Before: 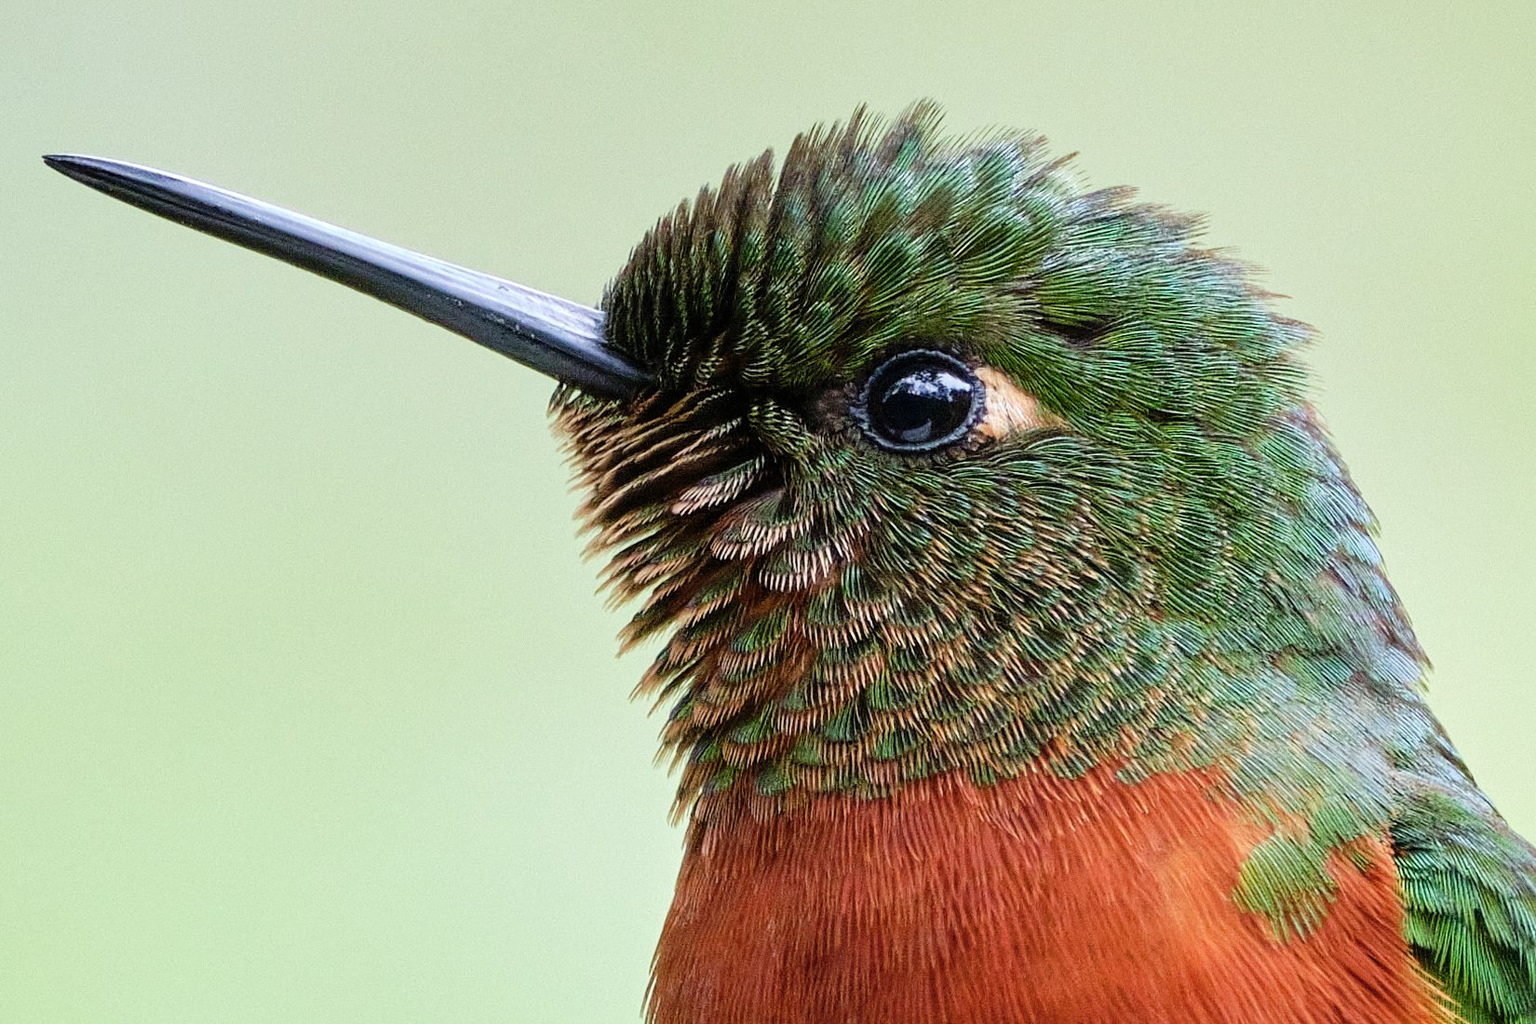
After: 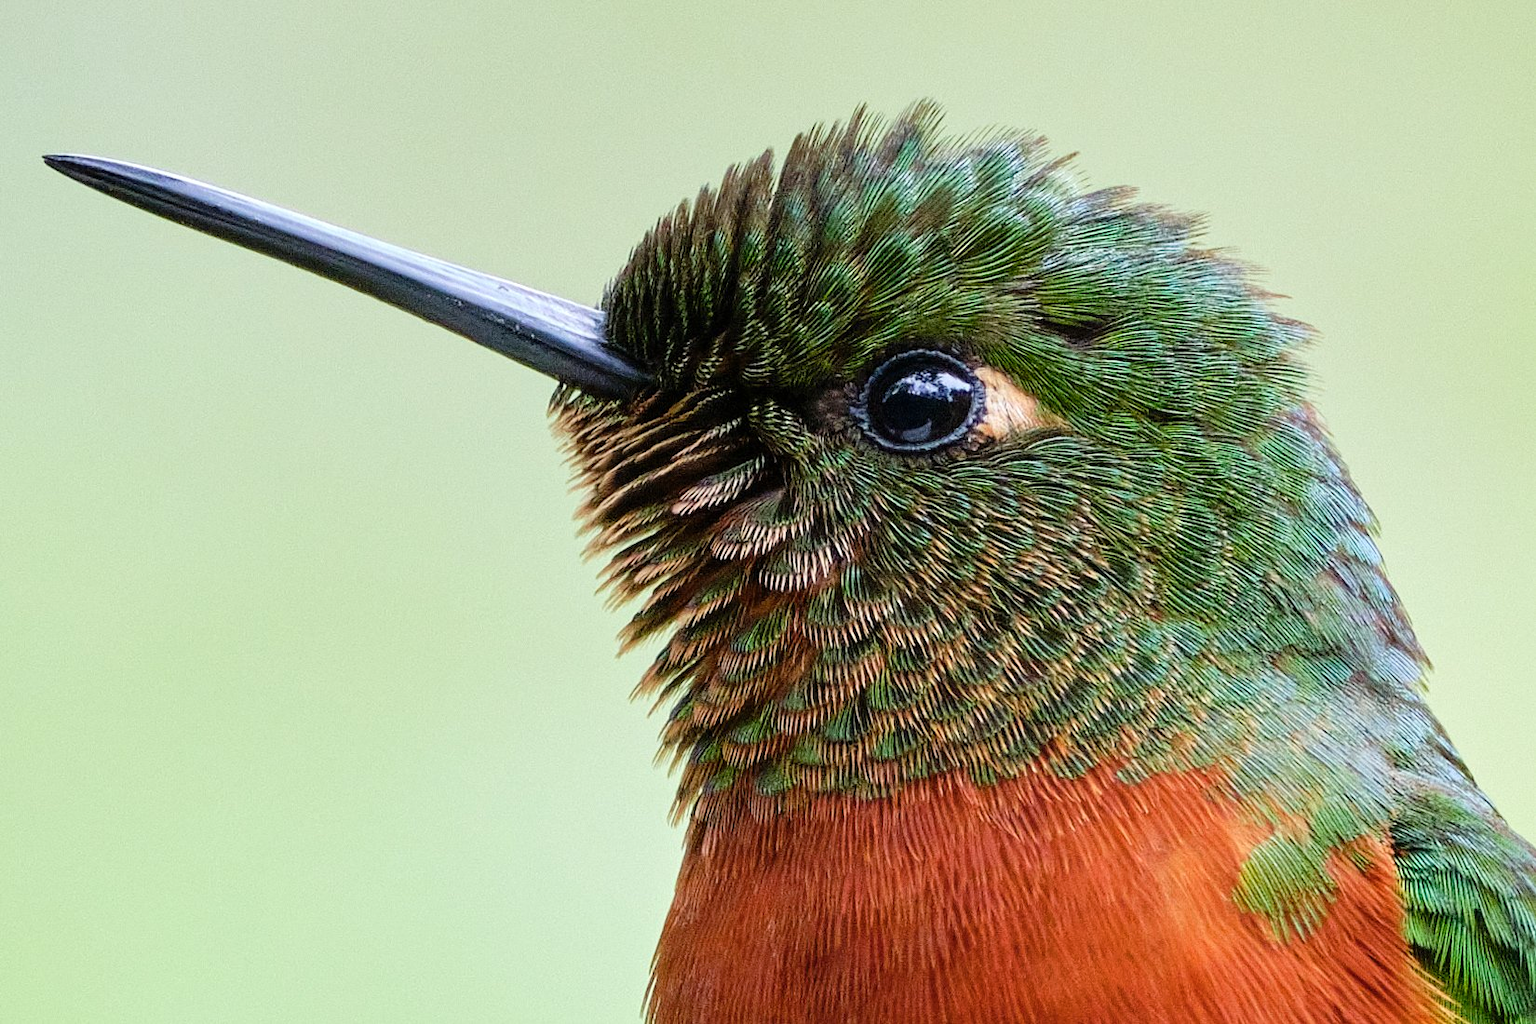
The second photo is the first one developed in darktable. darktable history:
color balance rgb: linear chroma grading › global chroma 15.425%, perceptual saturation grading › global saturation -2.695%, perceptual saturation grading › shadows -1.894%
